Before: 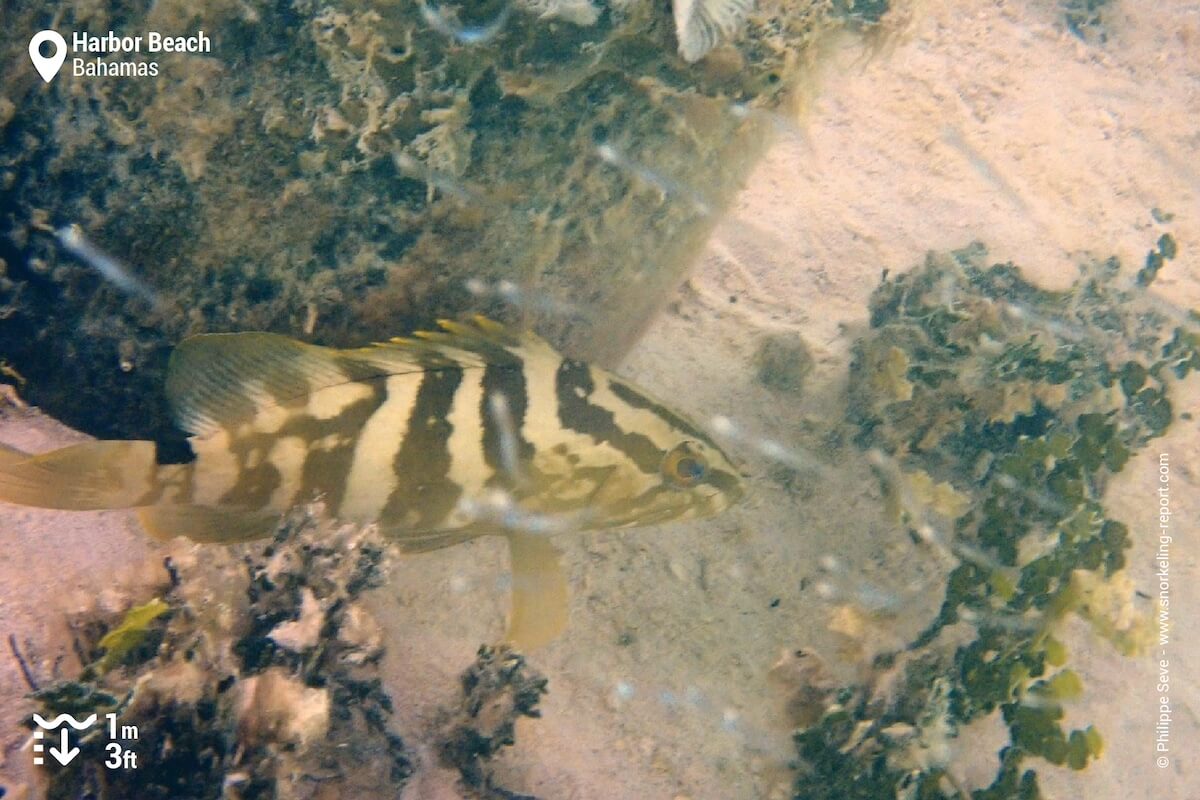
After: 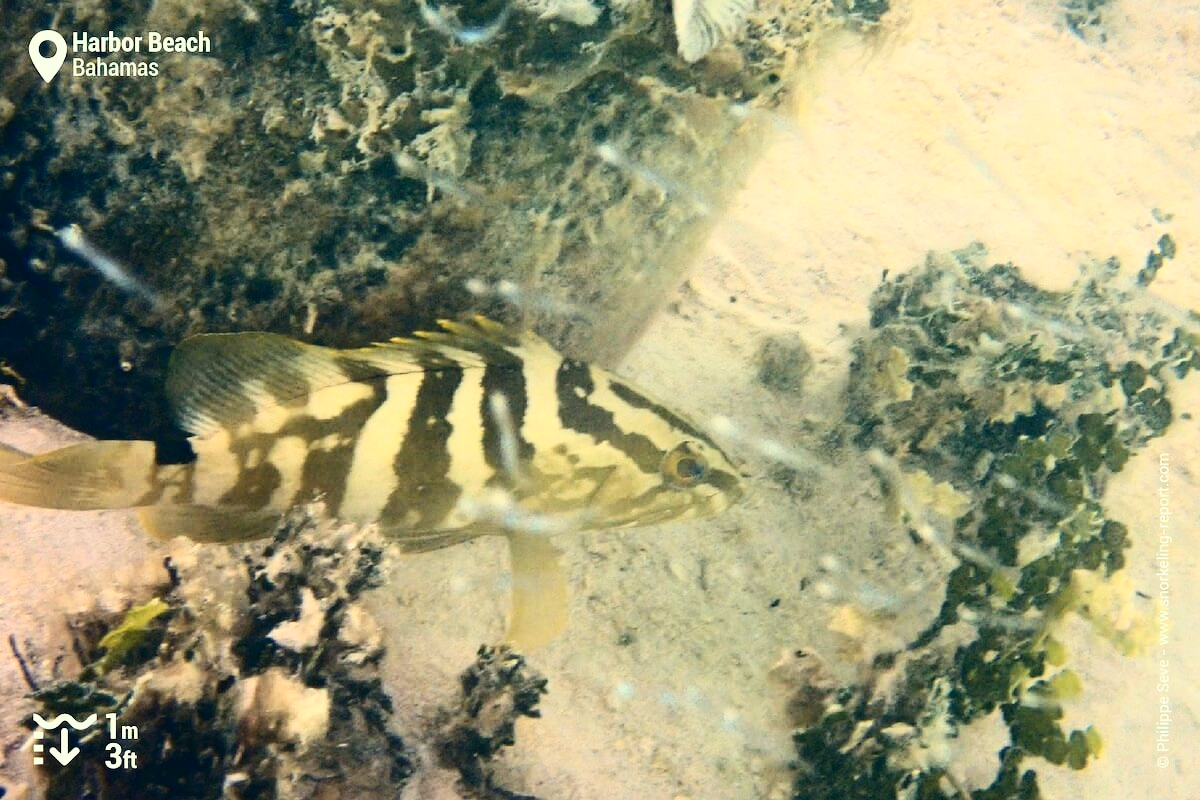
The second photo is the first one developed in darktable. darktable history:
color correction: highlights a* -5.94, highlights b* 11.19
contrast brightness saturation: contrast 0.39, brightness 0.1
